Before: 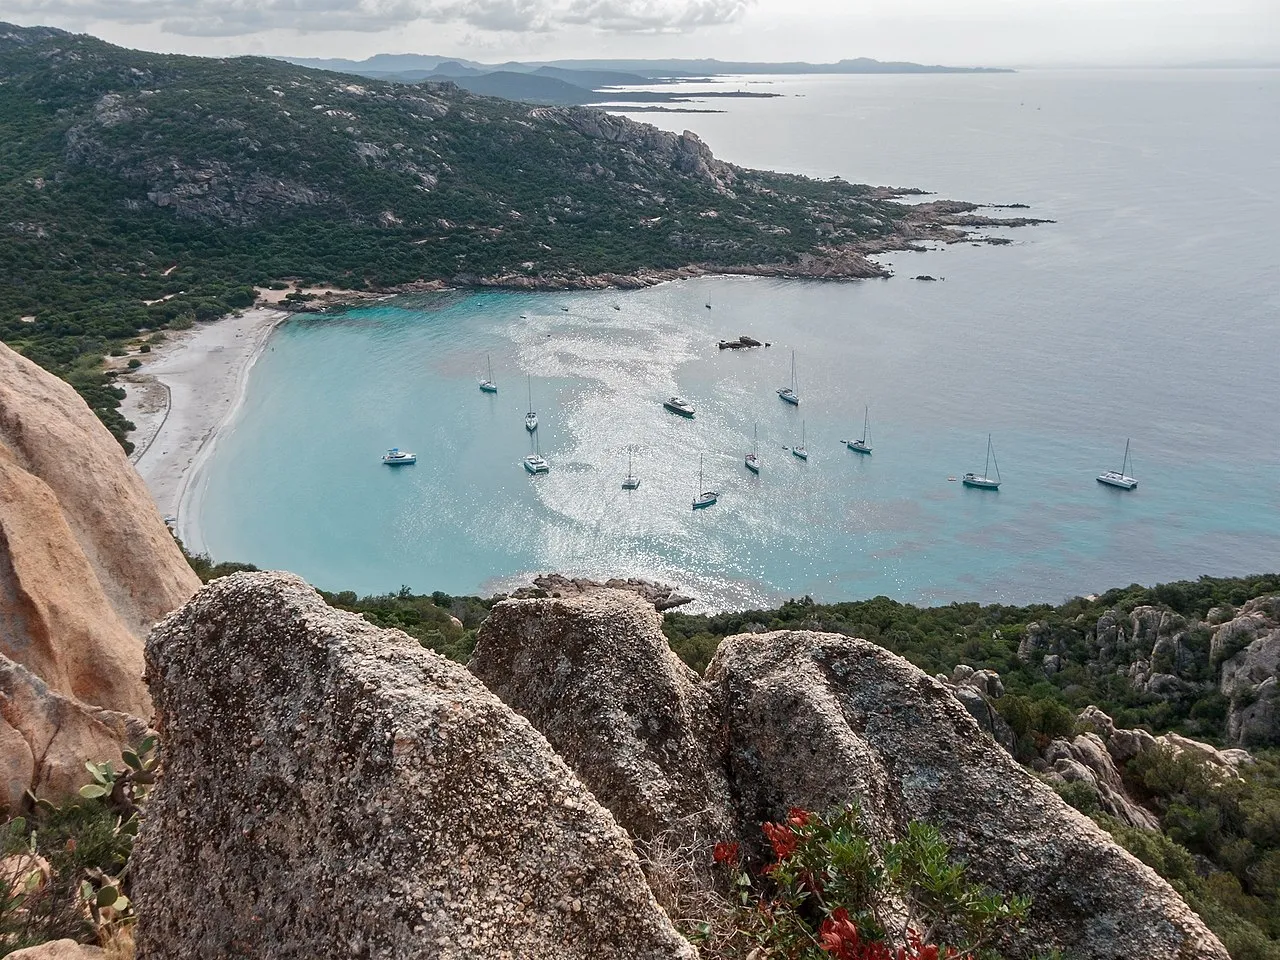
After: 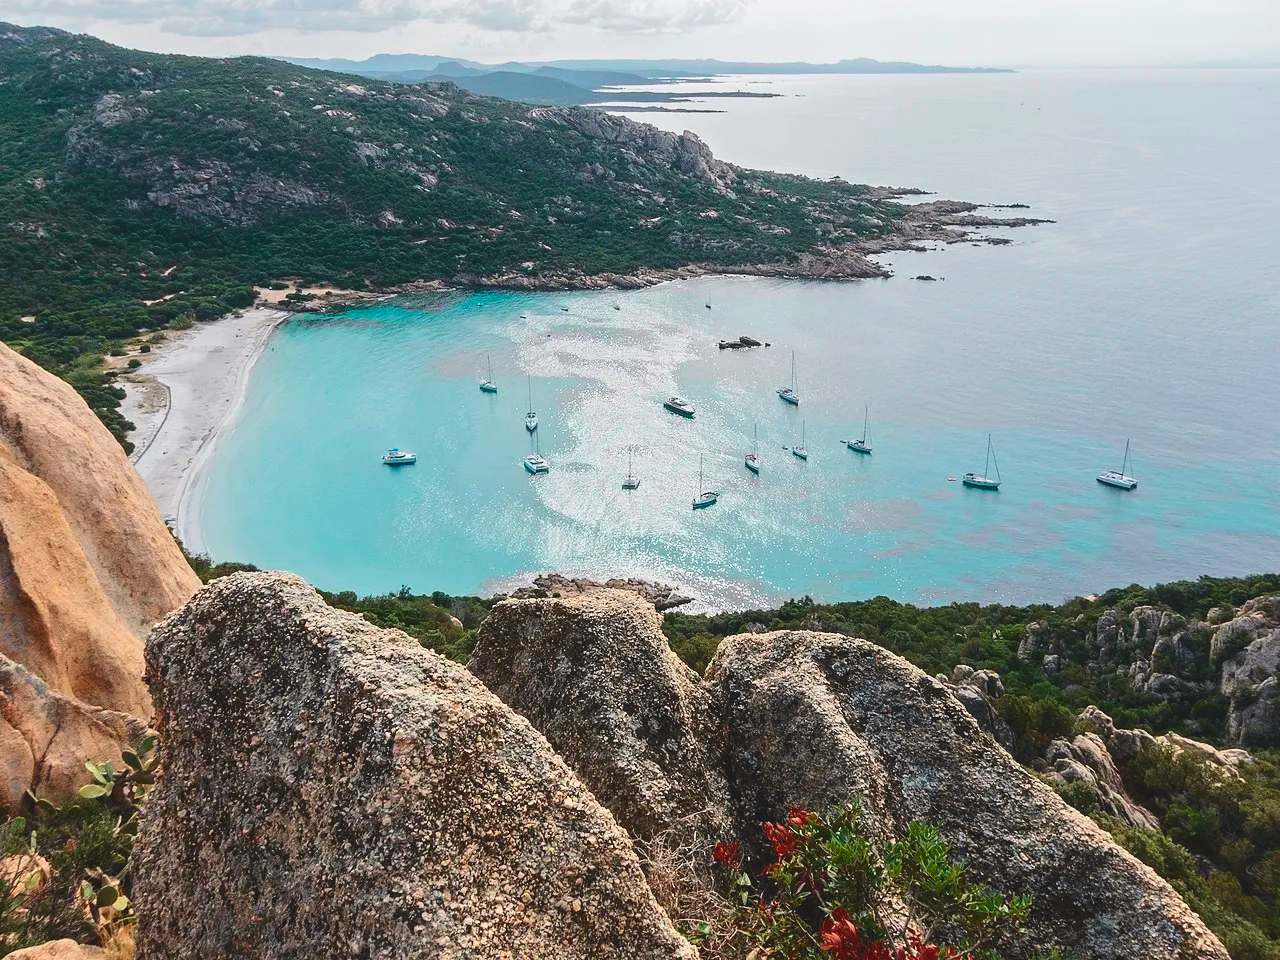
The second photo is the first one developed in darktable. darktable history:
color balance rgb: global offset › luminance 0.681%, linear chroma grading › global chroma 14.364%, perceptual saturation grading › global saturation -0.132%, global vibrance 20%
exposure: black level correction -0.015, exposure -0.133 EV, compensate exposure bias true, compensate highlight preservation false
tone curve: curves: ch0 [(0, 0.023) (0.132, 0.075) (0.256, 0.2) (0.454, 0.495) (0.708, 0.78) (0.844, 0.896) (1, 0.98)]; ch1 [(0, 0) (0.37, 0.308) (0.478, 0.46) (0.499, 0.5) (0.513, 0.508) (0.526, 0.533) (0.59, 0.612) (0.764, 0.804) (1, 1)]; ch2 [(0, 0) (0.312, 0.313) (0.461, 0.454) (0.48, 0.477) (0.503, 0.5) (0.526, 0.54) (0.564, 0.595) (0.631, 0.676) (0.713, 0.767) (0.985, 0.966)], color space Lab, independent channels, preserve colors none
